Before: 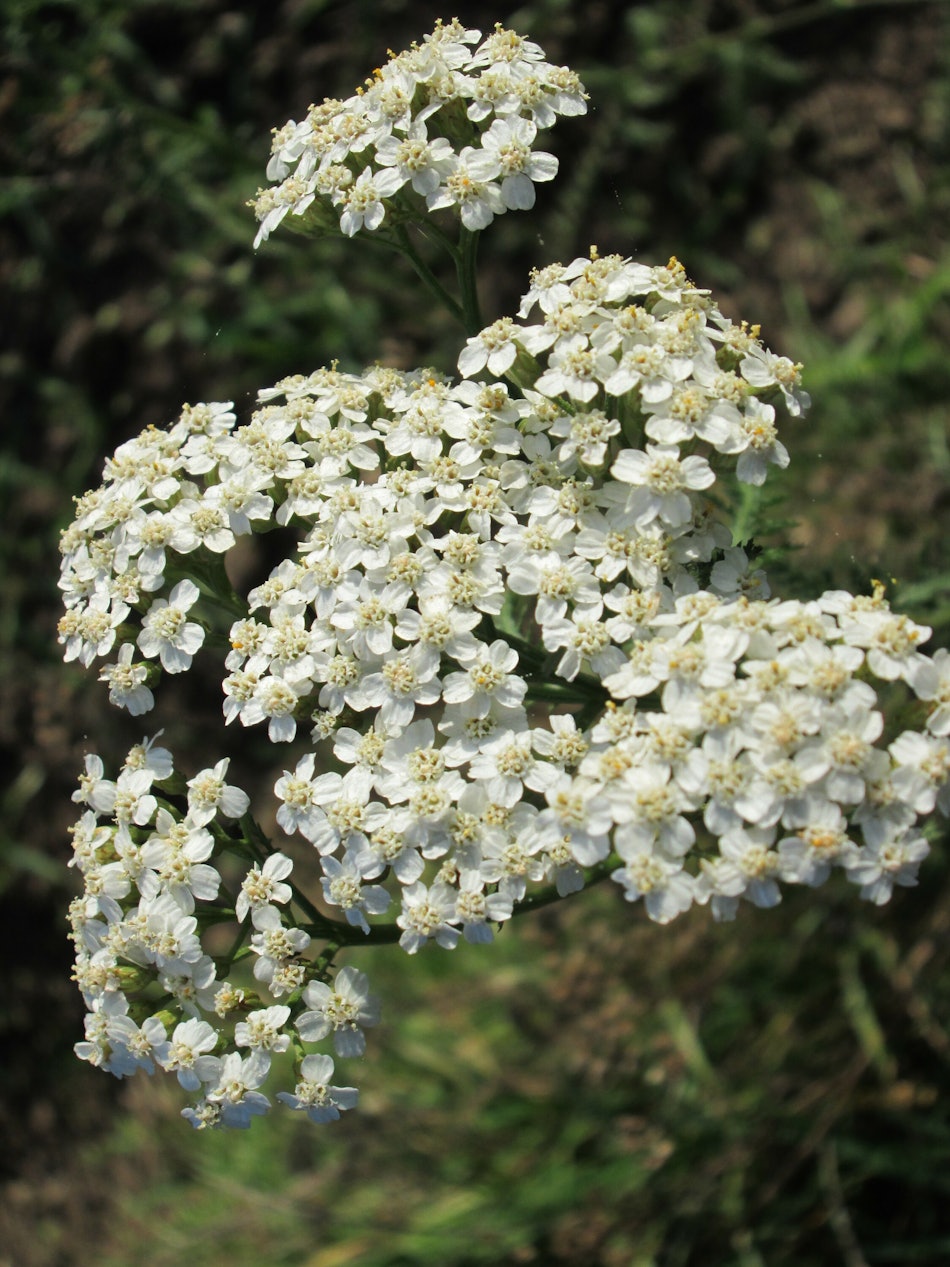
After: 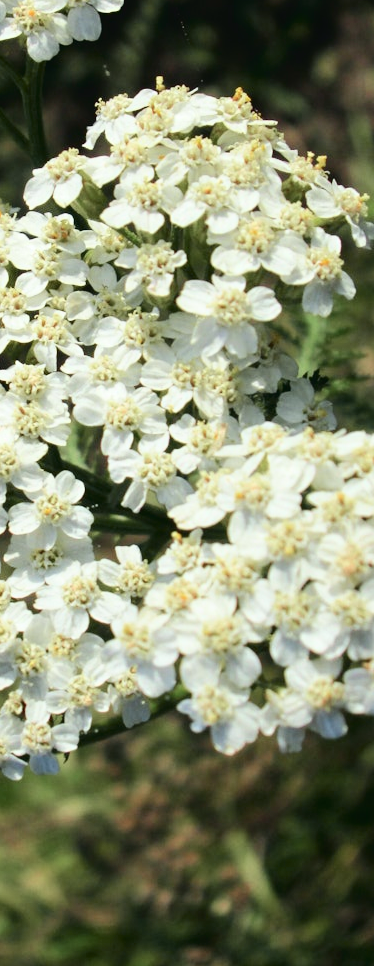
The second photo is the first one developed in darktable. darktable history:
crop: left 45.721%, top 13.393%, right 14.118%, bottom 10.01%
tone curve: curves: ch0 [(0, 0.023) (0.087, 0.065) (0.184, 0.168) (0.45, 0.54) (0.57, 0.683) (0.722, 0.825) (0.877, 0.948) (1, 1)]; ch1 [(0, 0) (0.388, 0.369) (0.44, 0.44) (0.489, 0.481) (0.534, 0.551) (0.657, 0.659) (1, 1)]; ch2 [(0, 0) (0.353, 0.317) (0.408, 0.427) (0.472, 0.46) (0.5, 0.496) (0.537, 0.539) (0.576, 0.592) (0.625, 0.631) (1, 1)], color space Lab, independent channels, preserve colors none
